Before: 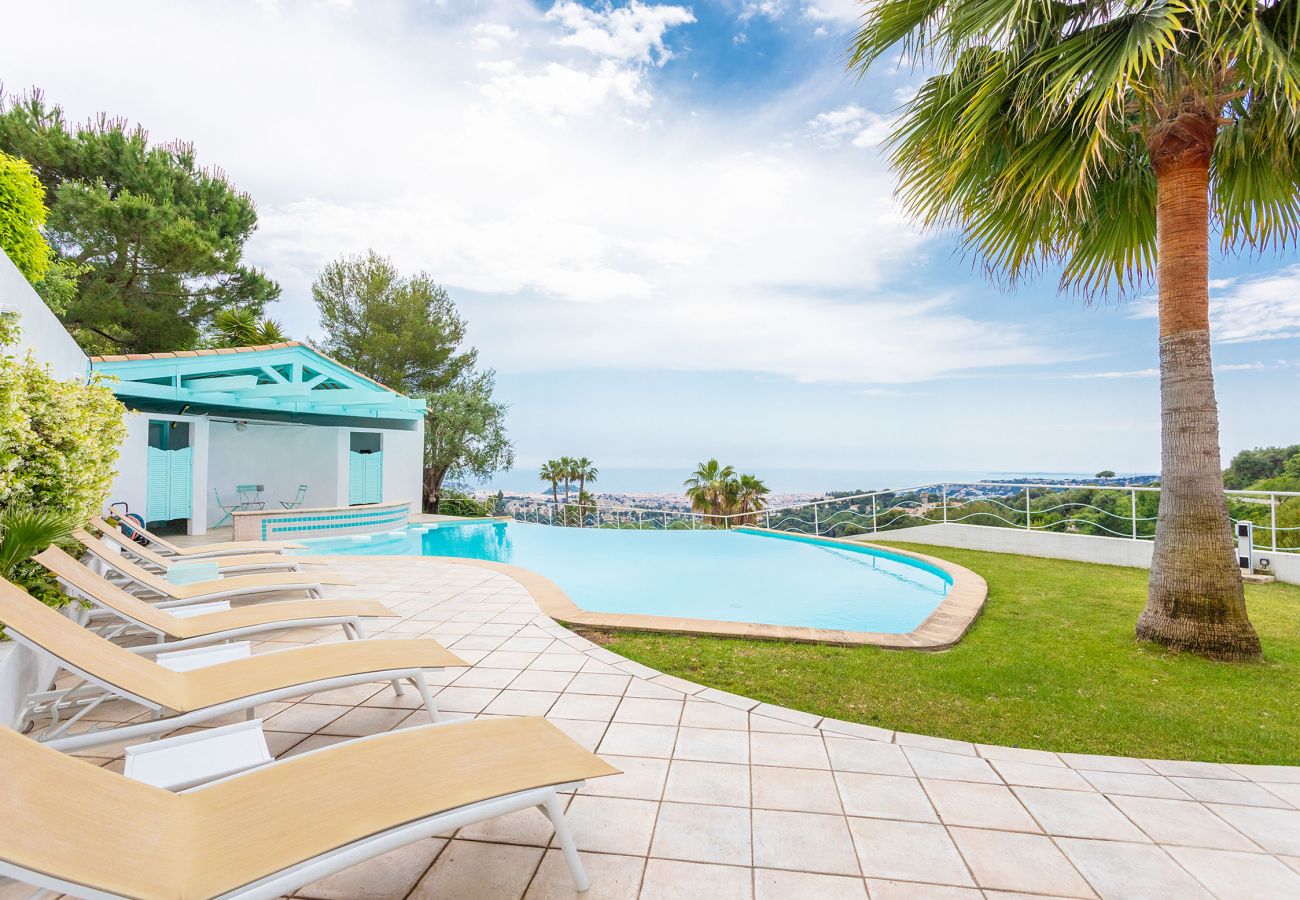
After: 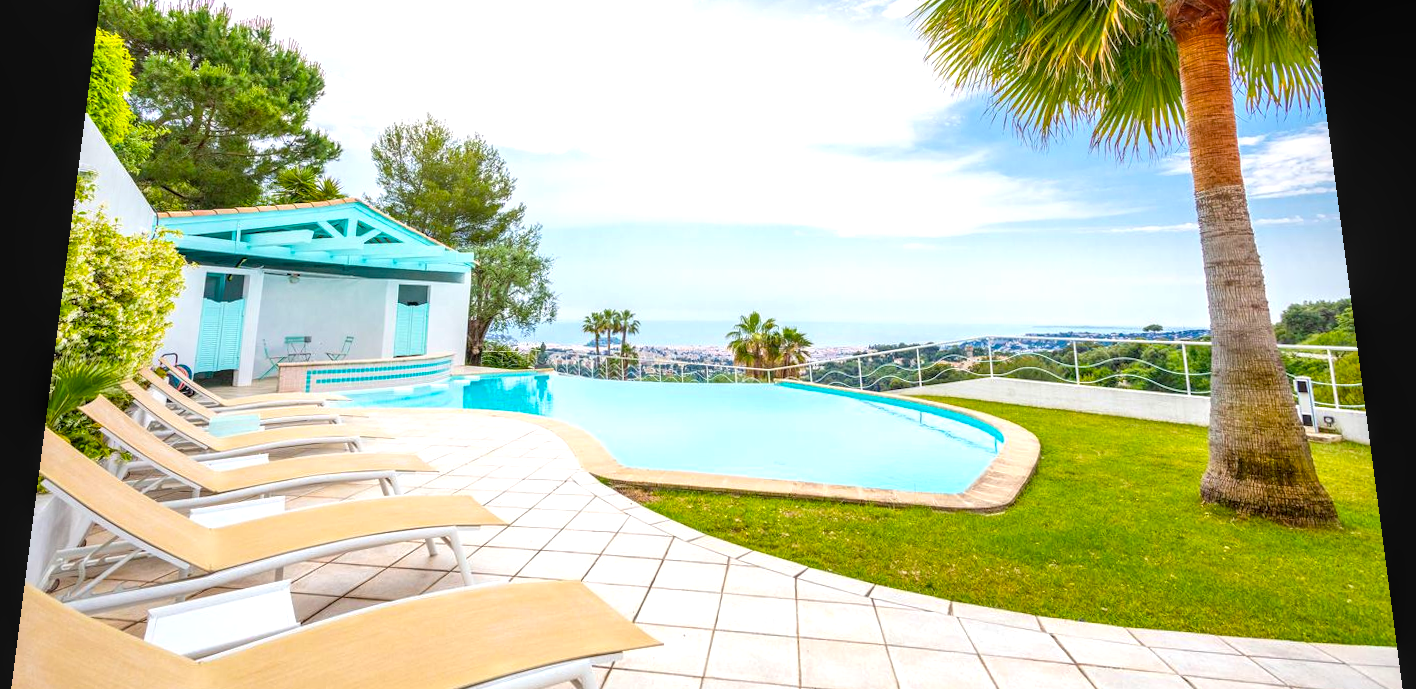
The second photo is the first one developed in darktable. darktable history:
exposure: exposure 0.376 EV, compensate highlight preservation false
rotate and perspective: rotation 0.128°, lens shift (vertical) -0.181, lens shift (horizontal) -0.044, shear 0.001, automatic cropping off
crop and rotate: top 12.5%, bottom 12.5%
local contrast: on, module defaults
color balance rgb: perceptual saturation grading › global saturation 25%, global vibrance 10%
